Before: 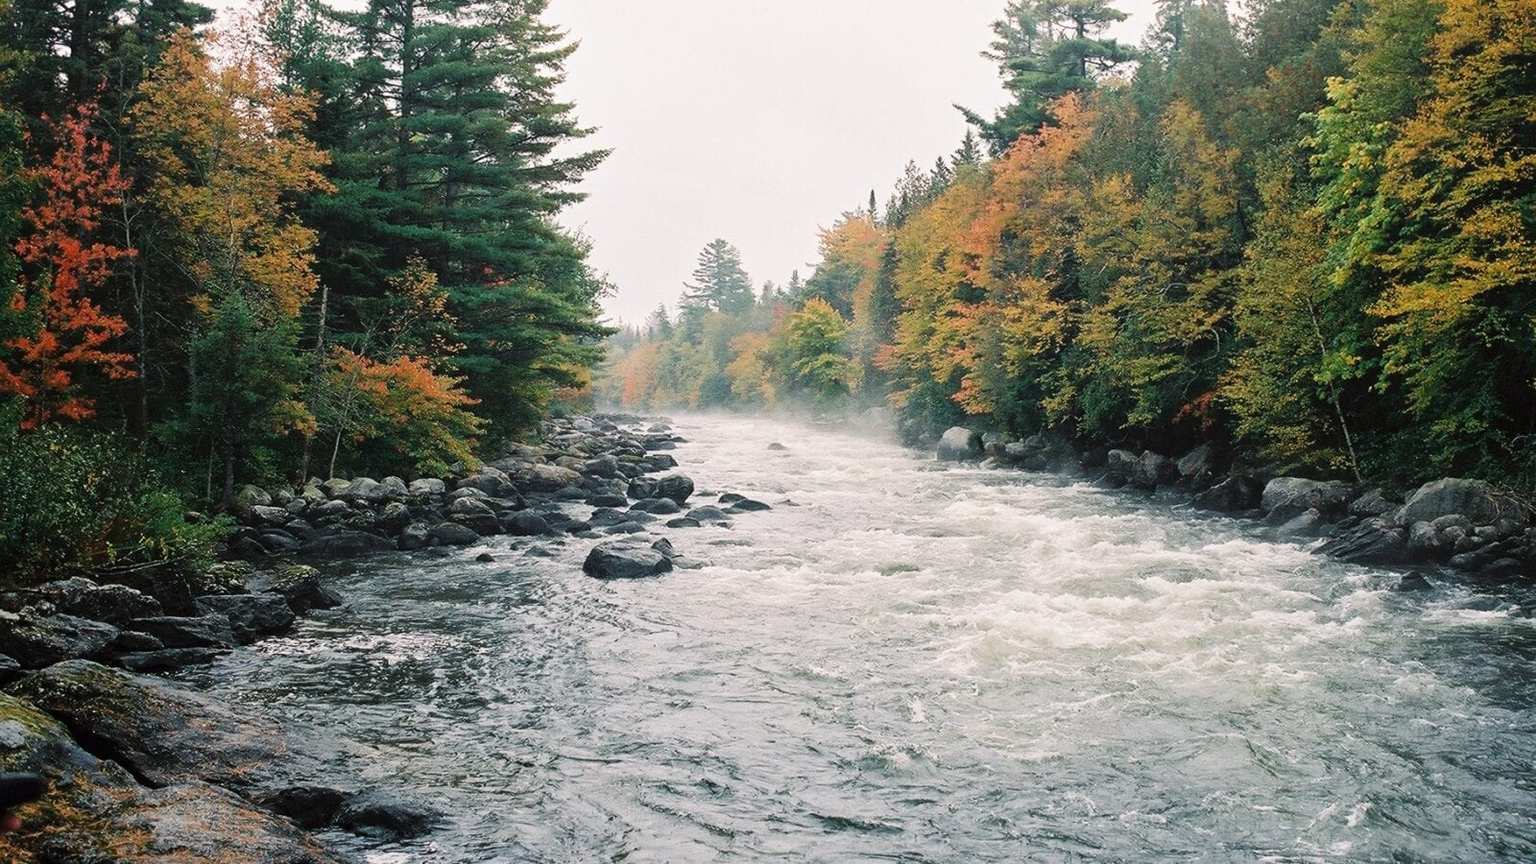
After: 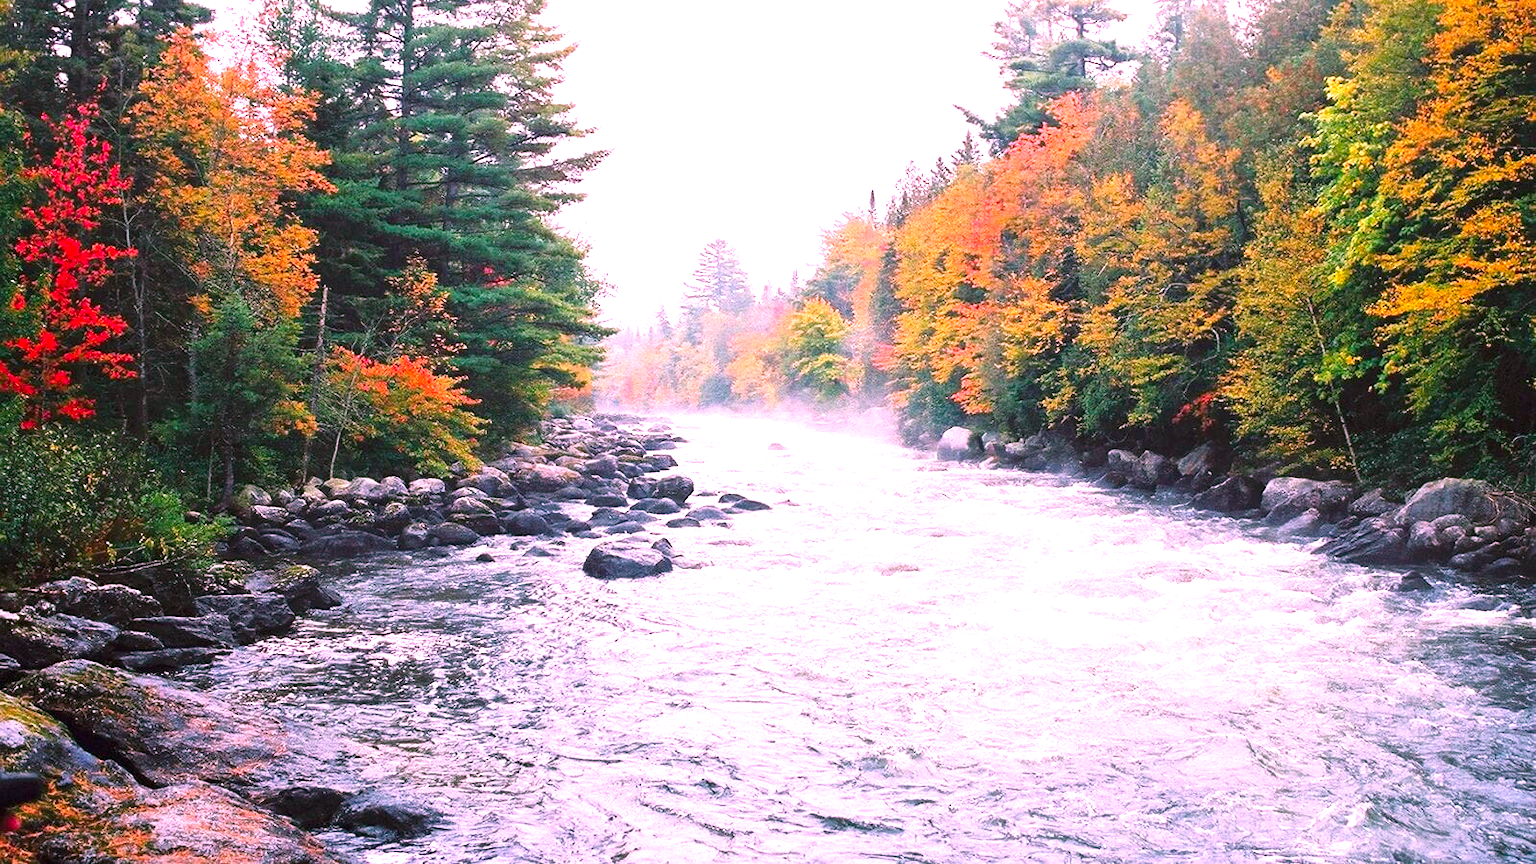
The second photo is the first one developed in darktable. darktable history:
color correction: highlights a* 19.5, highlights b* -11.53, saturation 1.69
exposure: black level correction 0, exposure 1.1 EV, compensate highlight preservation false
